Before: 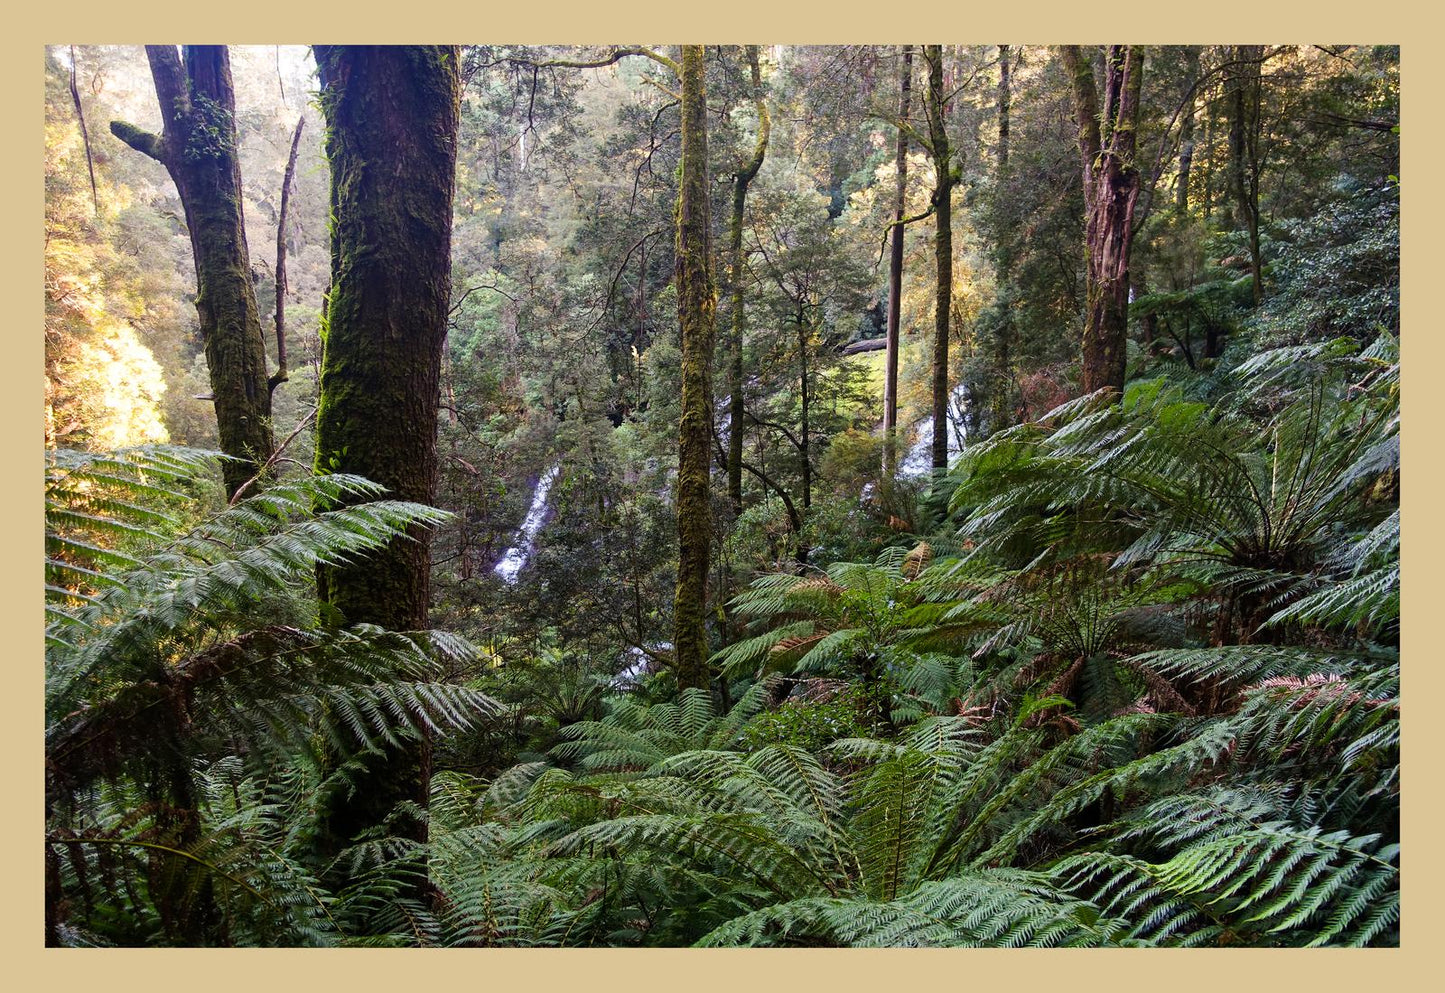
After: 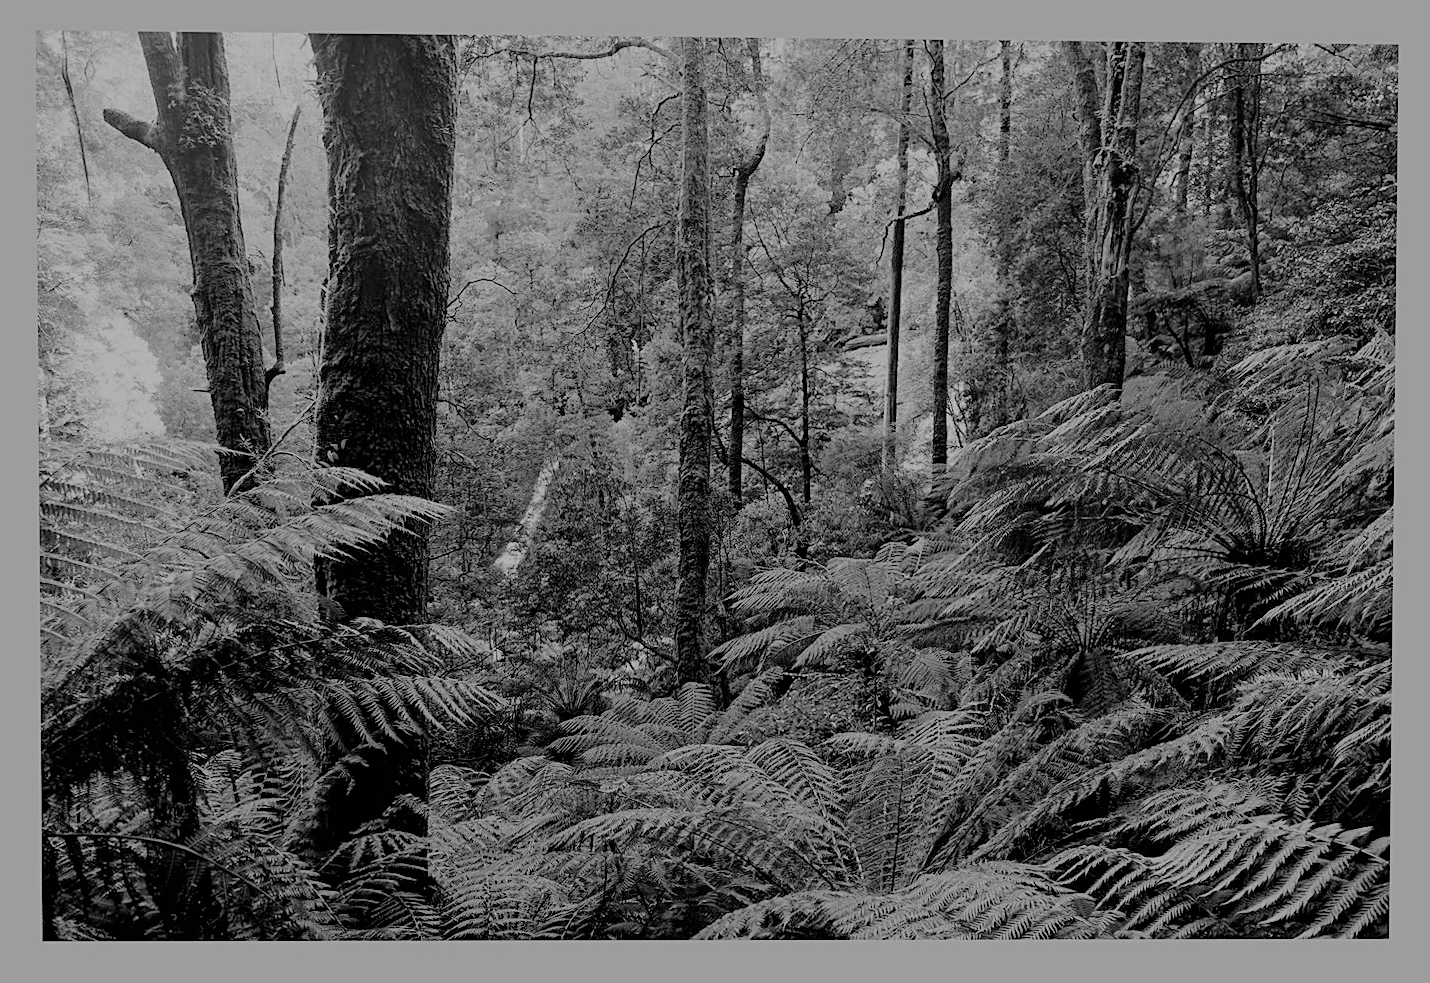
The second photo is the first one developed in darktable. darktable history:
filmic rgb: black relative exposure -4.42 EV, white relative exposure 6.58 EV, hardness 1.85, contrast 0.5
exposure: black level correction -0.005, exposure 0.054 EV, compensate highlight preservation false
monochrome: on, module defaults
sharpen: on, module defaults
rotate and perspective: rotation 0.174°, lens shift (vertical) 0.013, lens shift (horizontal) 0.019, shear 0.001, automatic cropping original format, crop left 0.007, crop right 0.991, crop top 0.016, crop bottom 0.997
